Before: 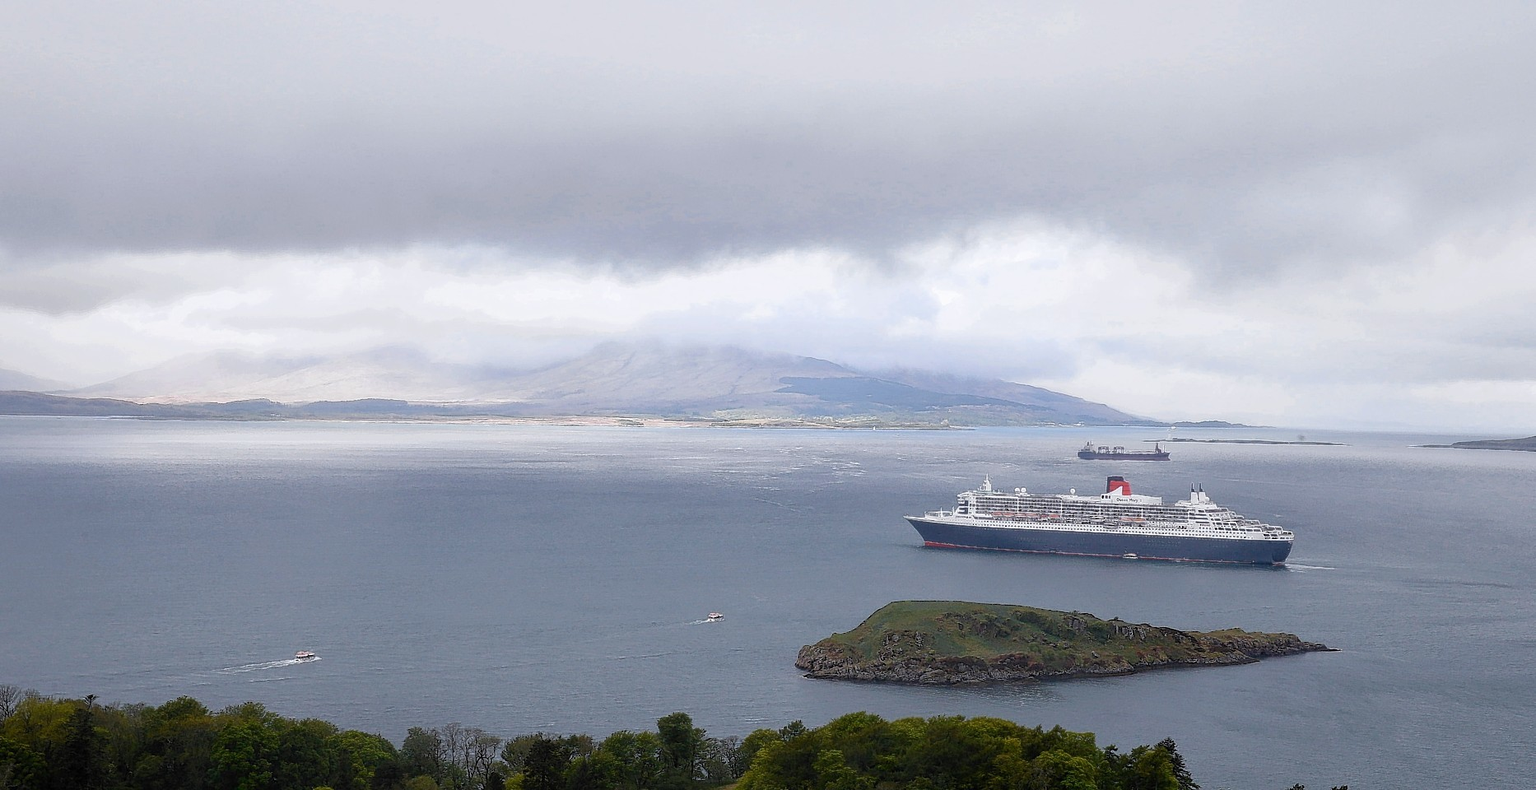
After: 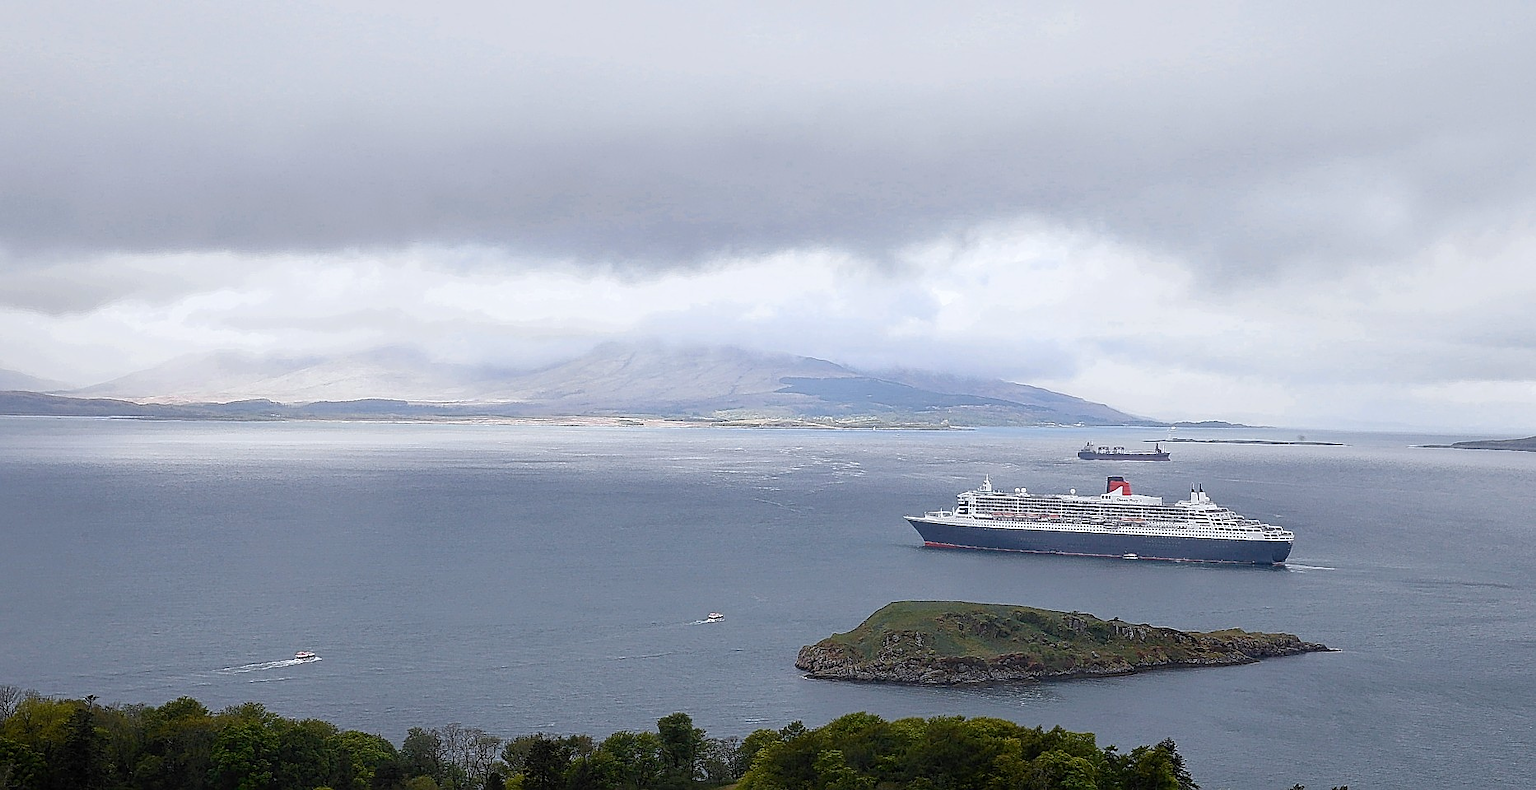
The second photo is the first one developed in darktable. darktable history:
sharpen: on, module defaults
white balance: red 0.986, blue 1.01
